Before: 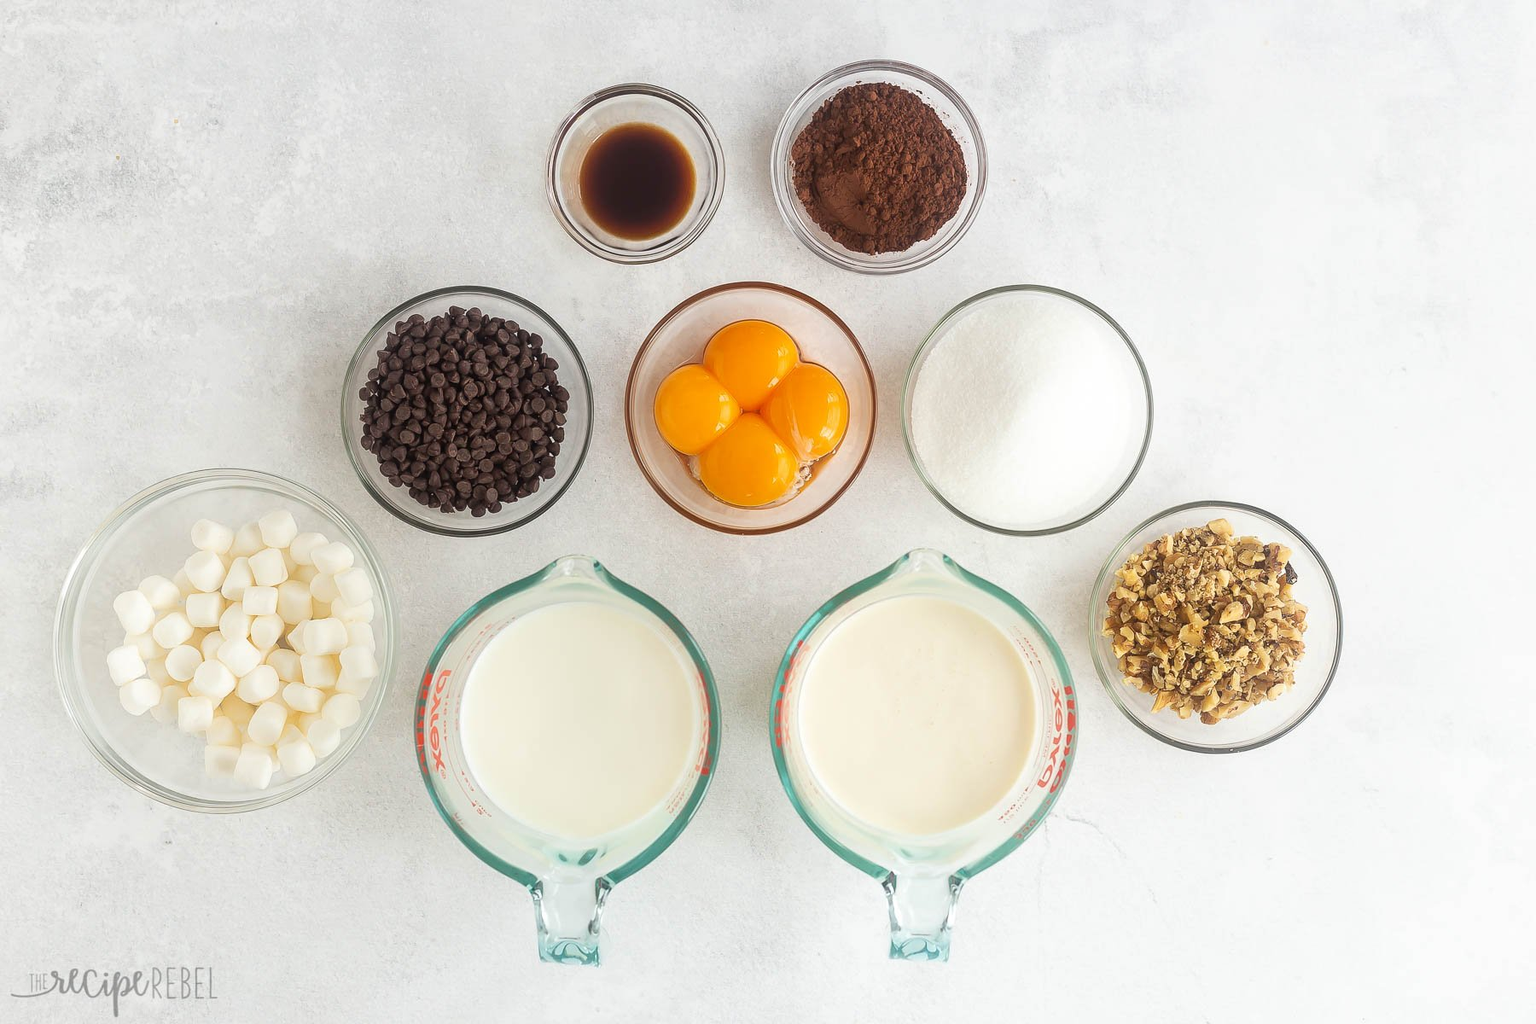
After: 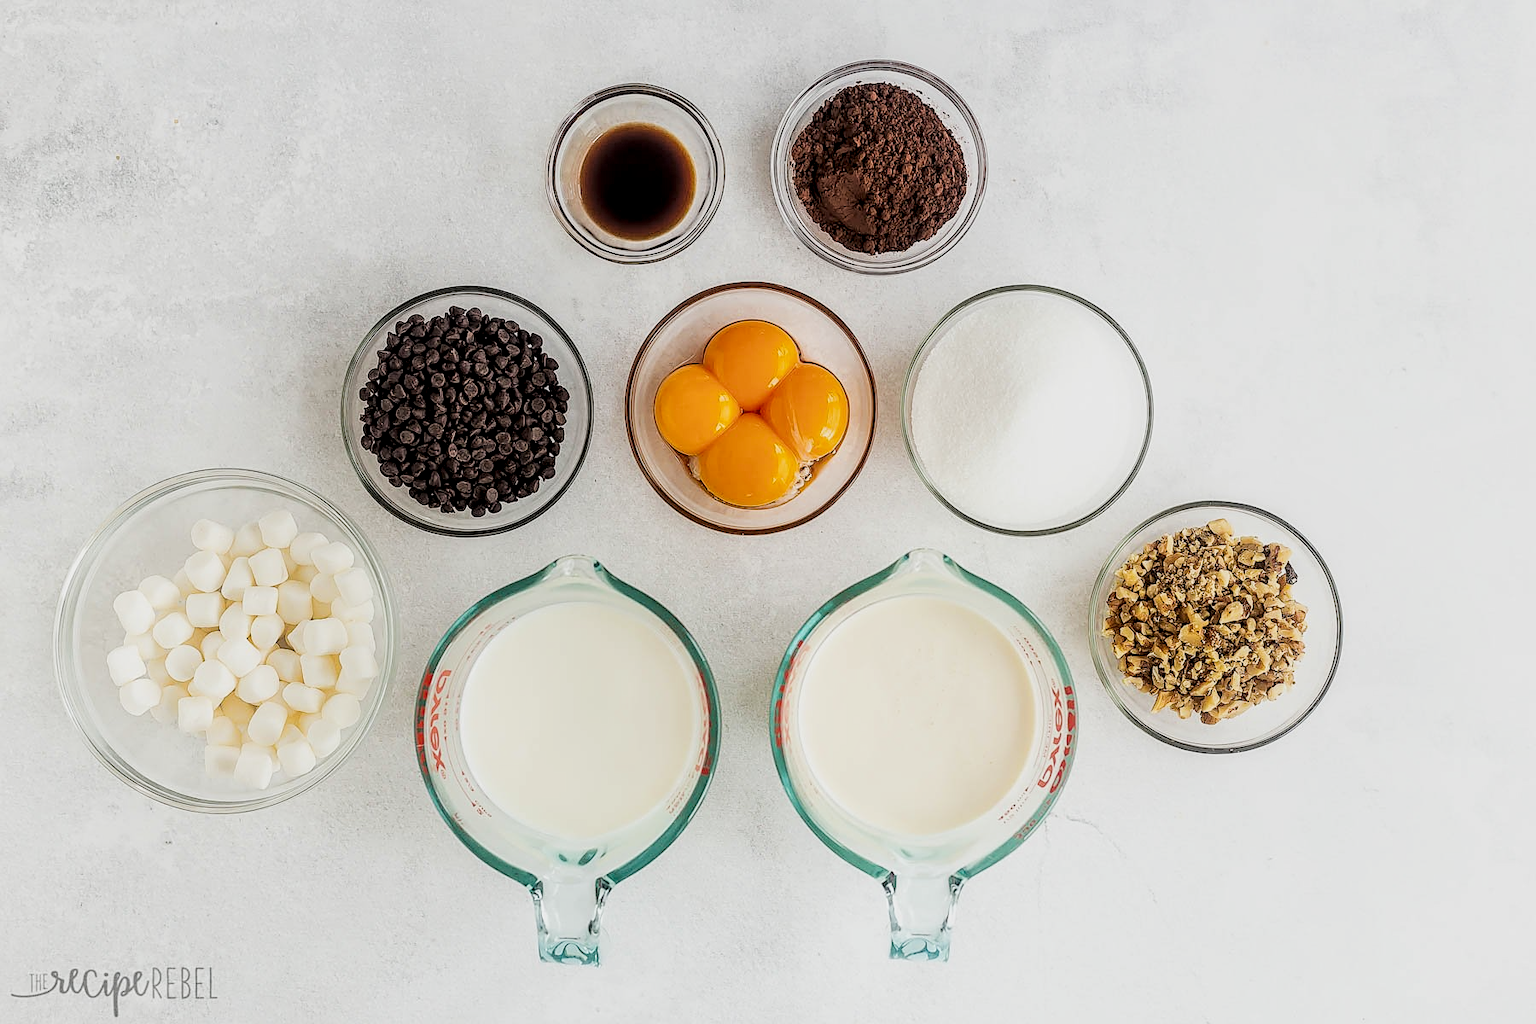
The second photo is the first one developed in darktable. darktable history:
filmic rgb: black relative exposure -5.14 EV, white relative exposure 3.97 EV, hardness 2.89, contrast 1.297, highlights saturation mix -31.1%, iterations of high-quality reconstruction 10
color balance rgb: global offset › luminance 0.472%, global offset › hue 60.34°, perceptual saturation grading › global saturation 0.016%, global vibrance 20%
sharpen: on, module defaults
local contrast: detail 150%
